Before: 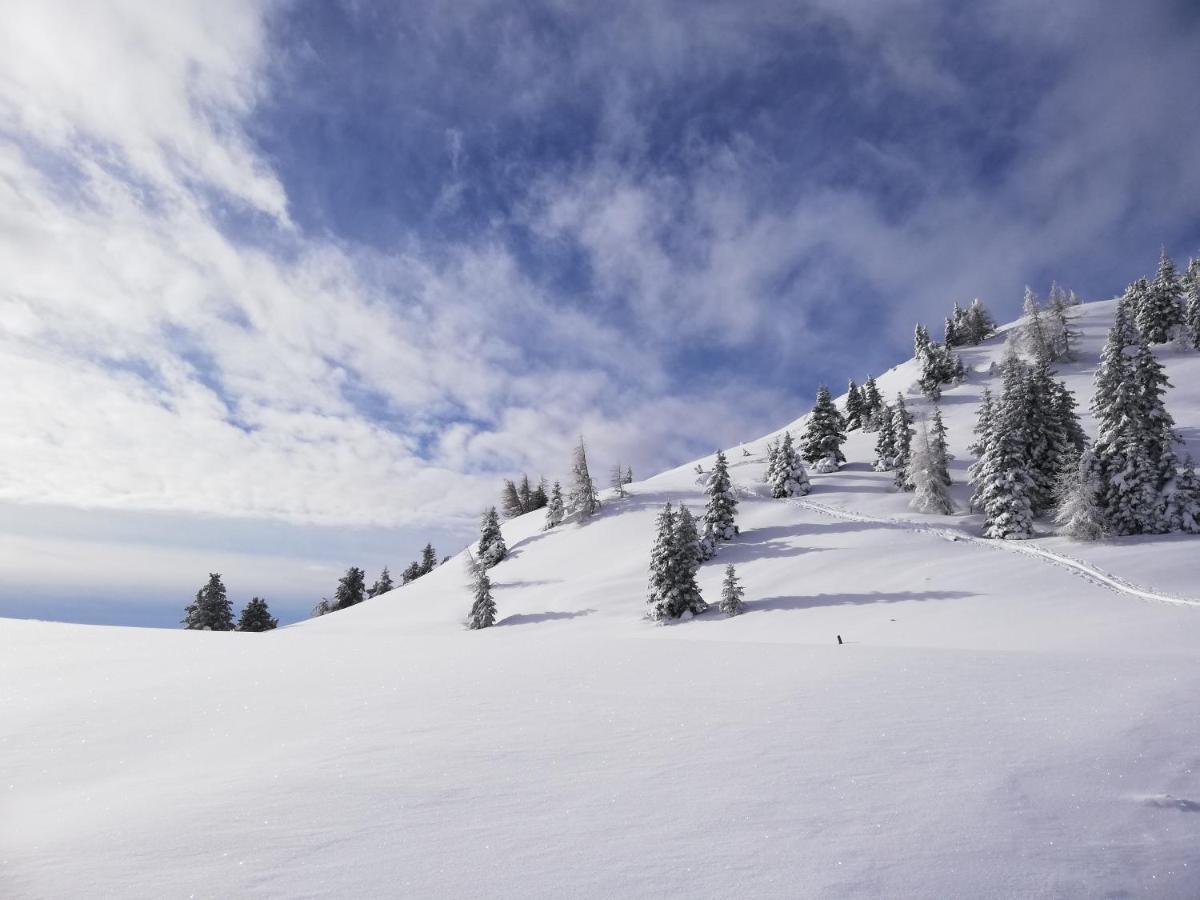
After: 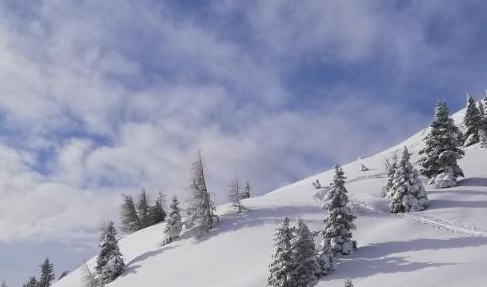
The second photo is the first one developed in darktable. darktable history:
crop: left 31.897%, top 31.764%, right 27.464%, bottom 36.289%
shadows and highlights: on, module defaults
